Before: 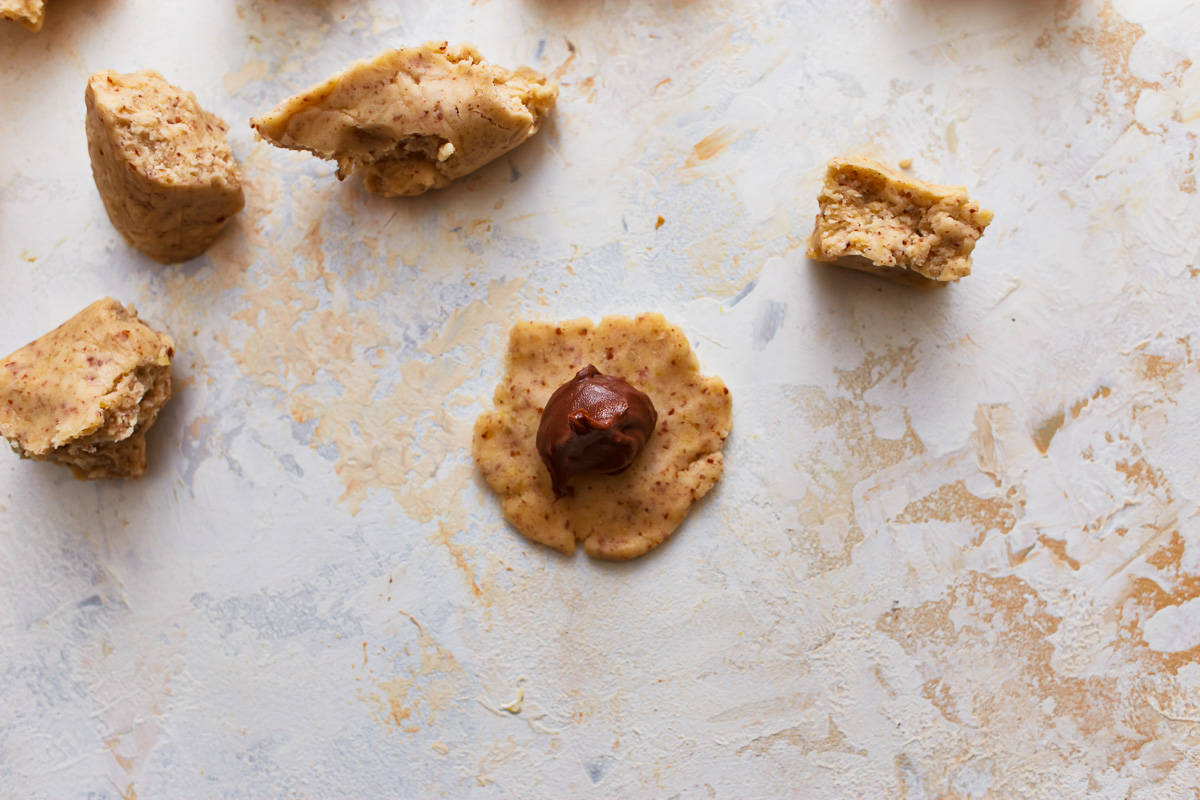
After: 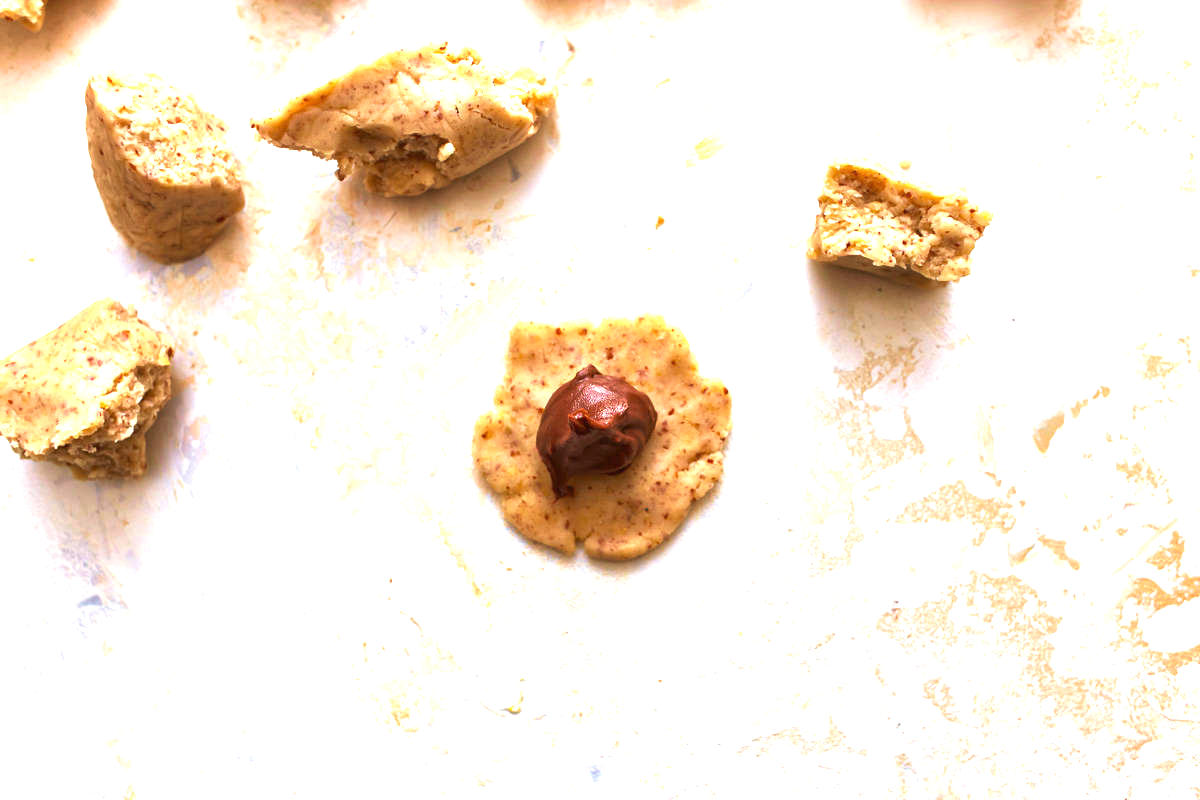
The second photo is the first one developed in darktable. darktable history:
velvia: strength 50.31%
exposure: black level correction 0, exposure 1.199 EV, compensate highlight preservation false
